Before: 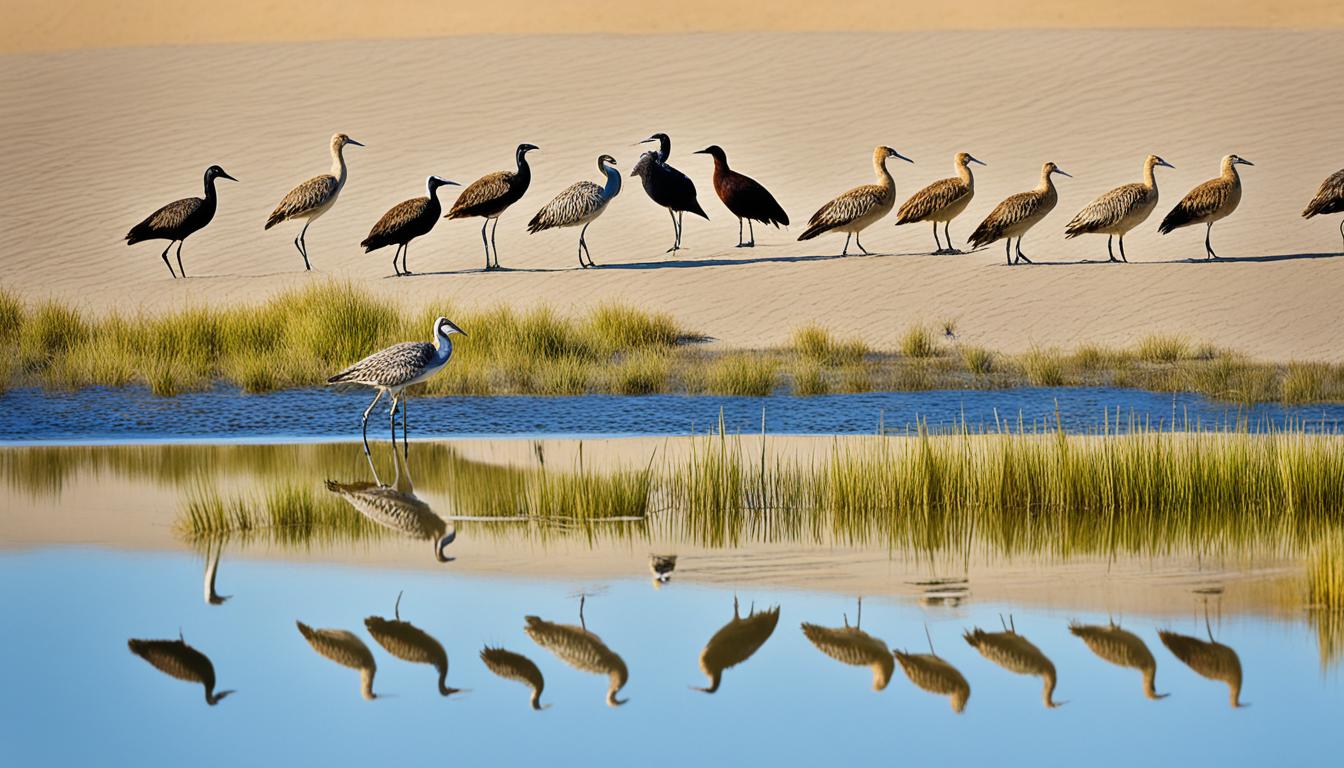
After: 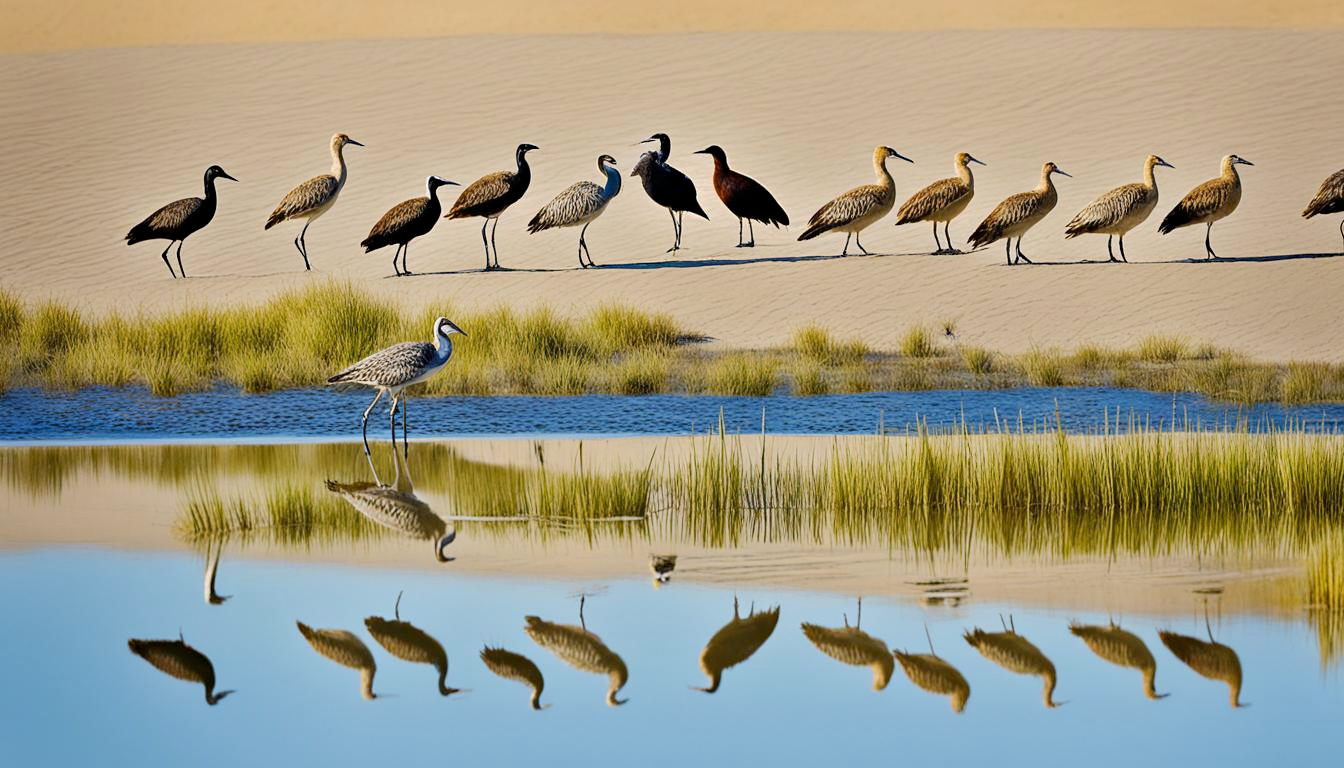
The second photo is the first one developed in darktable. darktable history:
base curve: curves: ch0 [(0, 0) (0.235, 0.266) (0.503, 0.496) (0.786, 0.72) (1, 1)], preserve colors none
haze removal: compatibility mode true, adaptive false
